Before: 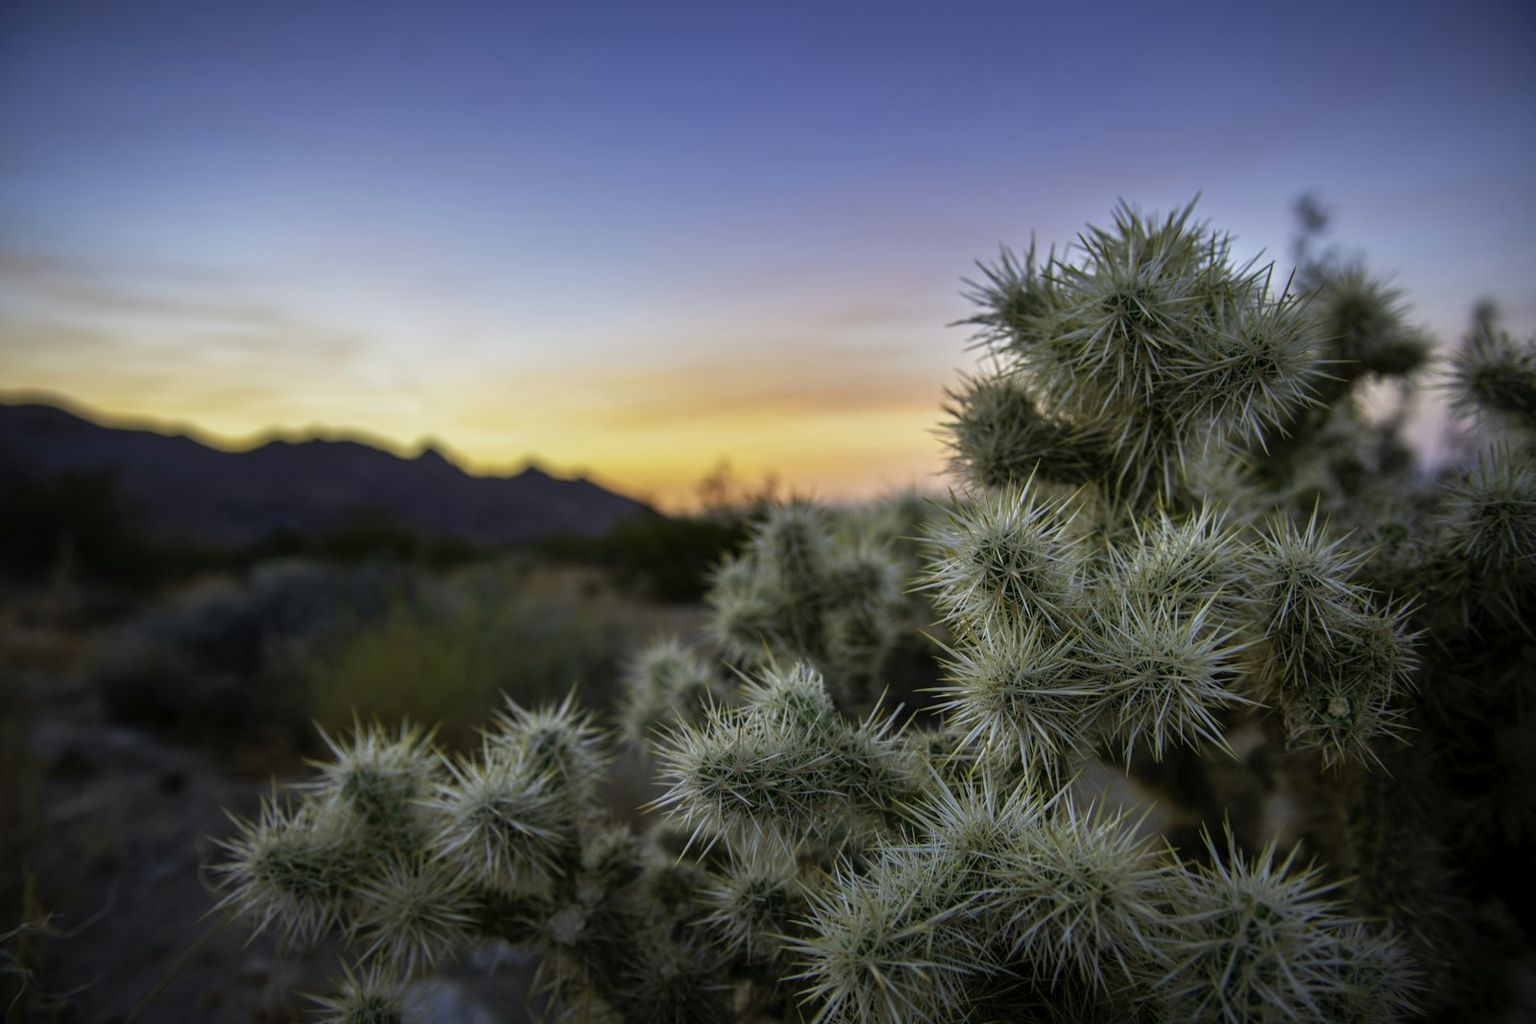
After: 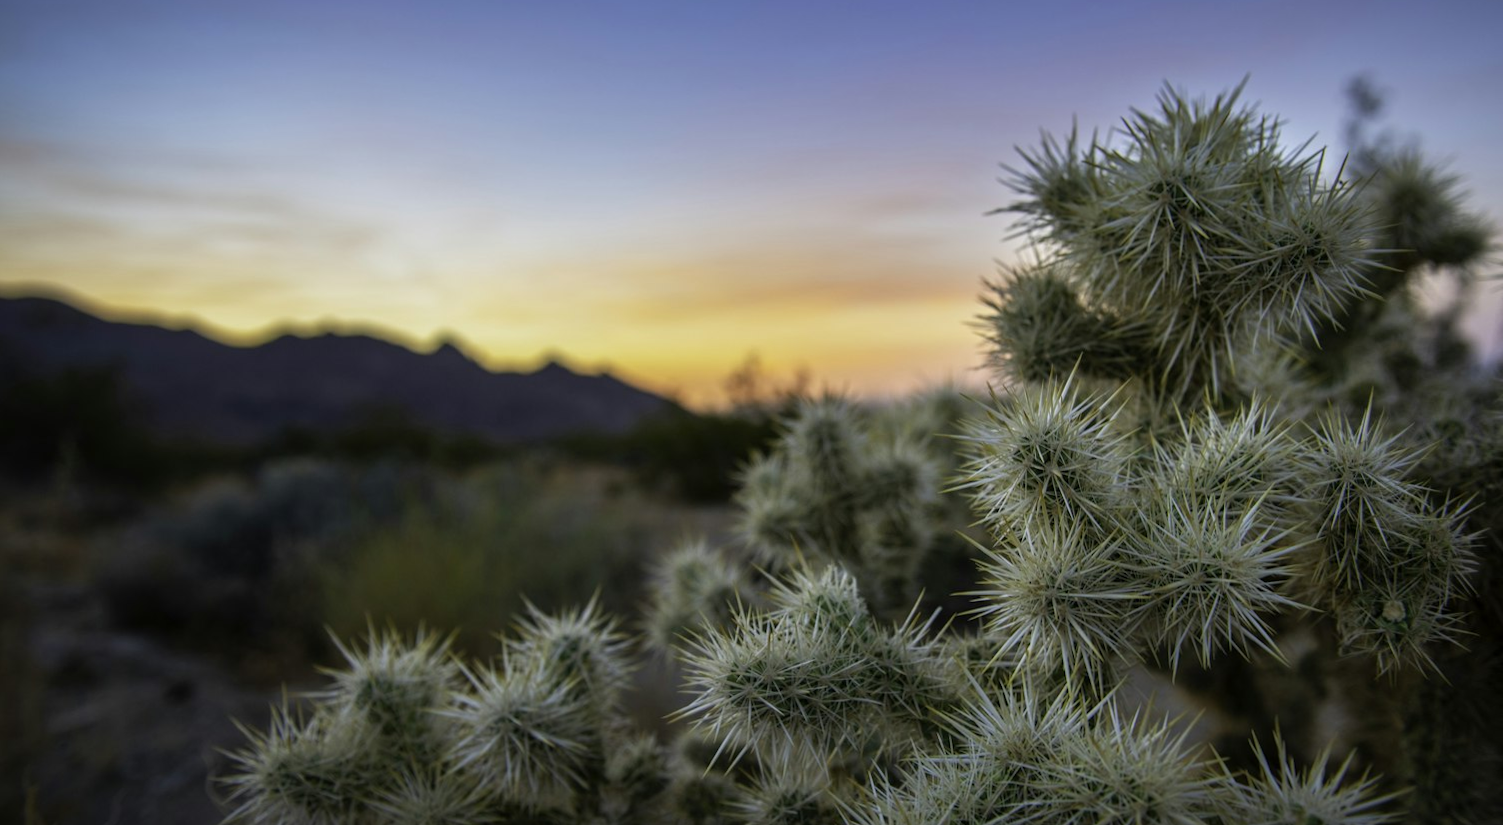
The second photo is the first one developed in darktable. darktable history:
crop and rotate: angle 0.084°, top 11.671%, right 5.822%, bottom 10.797%
